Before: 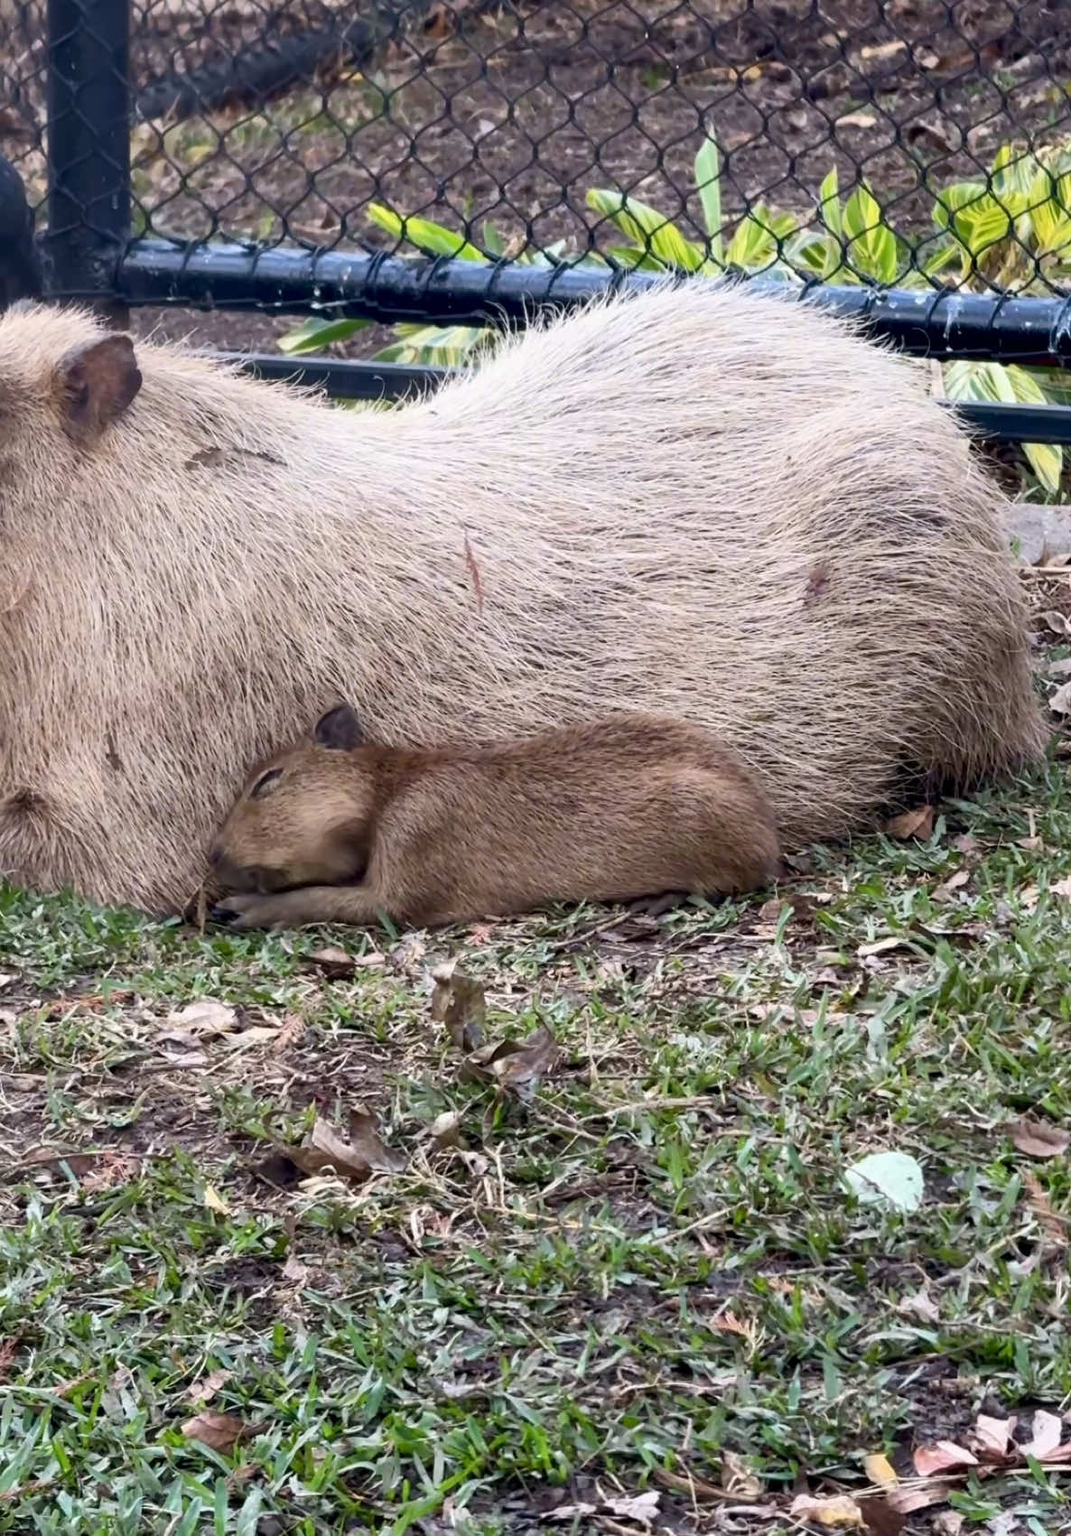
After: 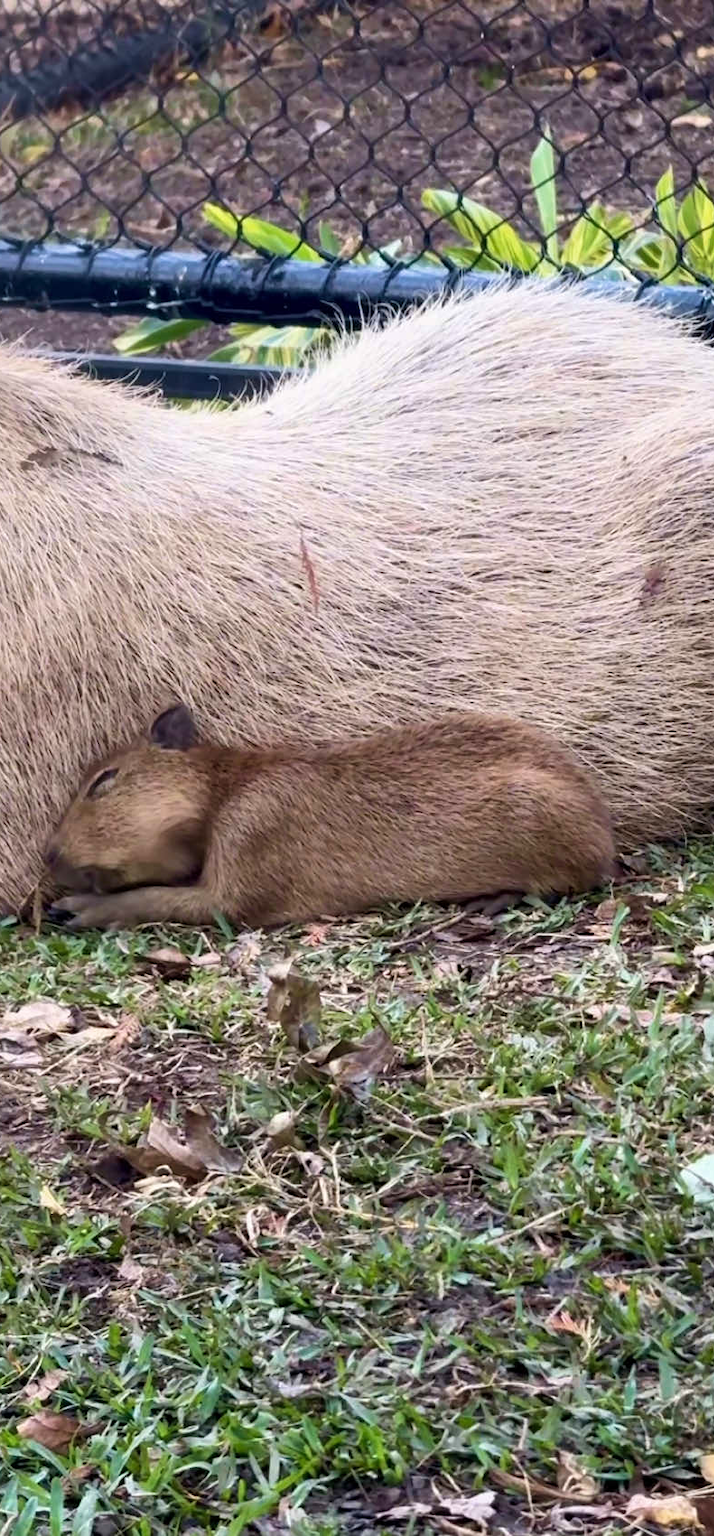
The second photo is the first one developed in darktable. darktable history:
crop: left 15.373%, right 17.854%
velvia: on, module defaults
